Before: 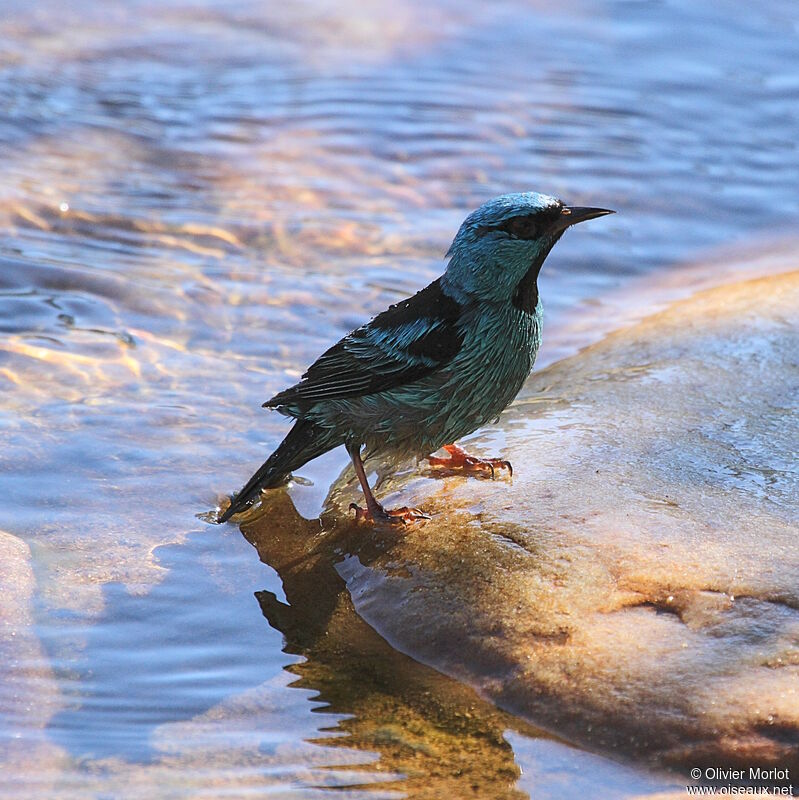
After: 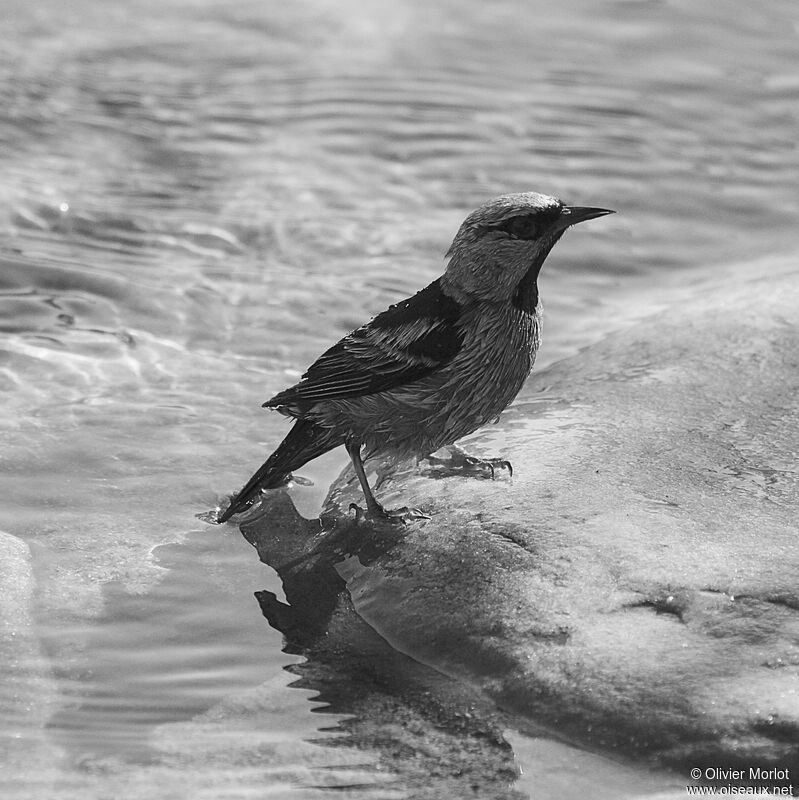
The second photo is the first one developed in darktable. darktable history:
monochrome: on, module defaults
color balance: lift [1.001, 1.007, 1, 0.993], gamma [1.023, 1.026, 1.01, 0.974], gain [0.964, 1.059, 1.073, 0.927]
